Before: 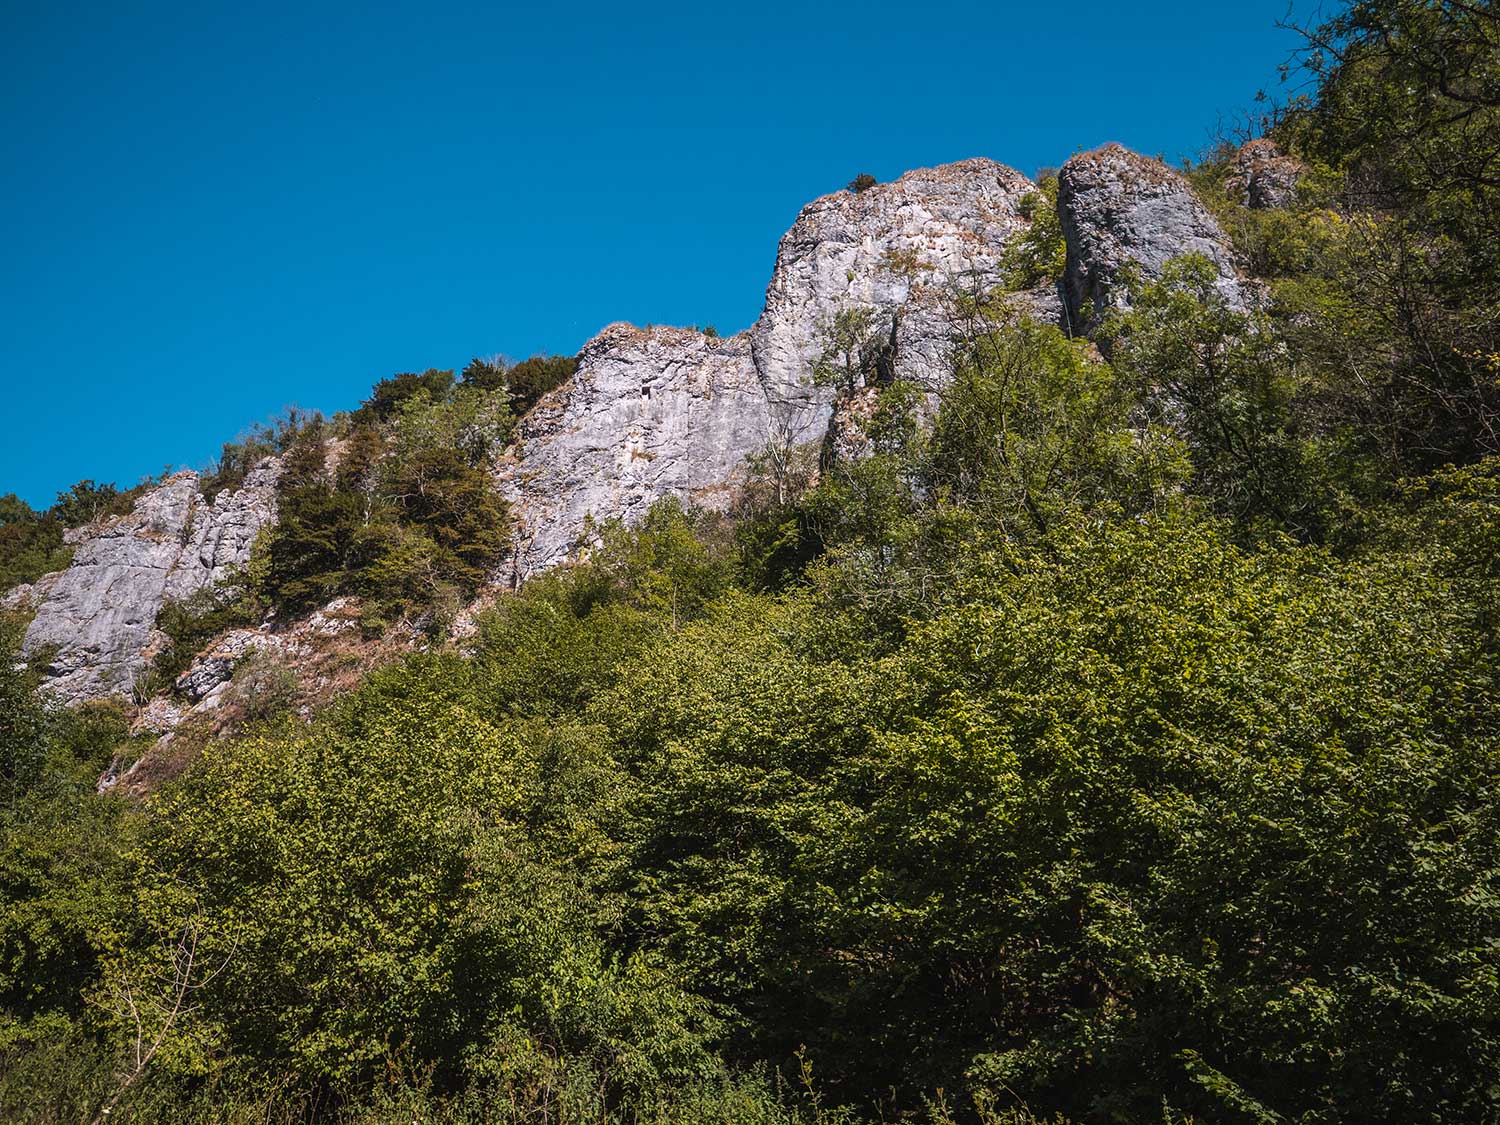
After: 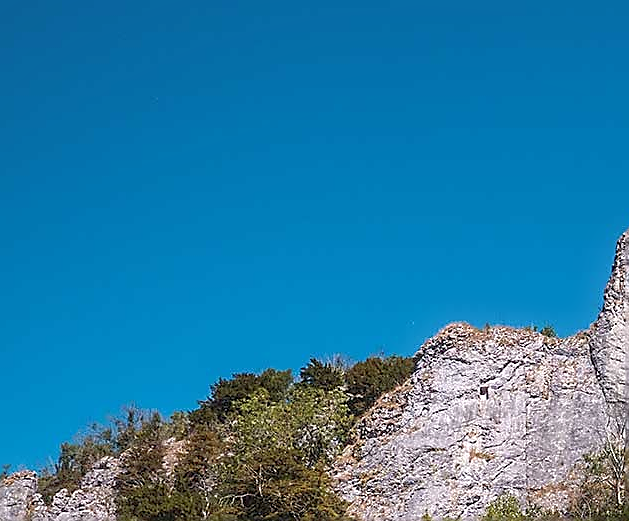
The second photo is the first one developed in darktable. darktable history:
crop and rotate: left 10.817%, top 0.062%, right 47.194%, bottom 53.626%
sharpen: radius 1.4, amount 1.25, threshold 0.7
shadows and highlights: on, module defaults
bloom: size 3%, threshold 100%, strength 0%
